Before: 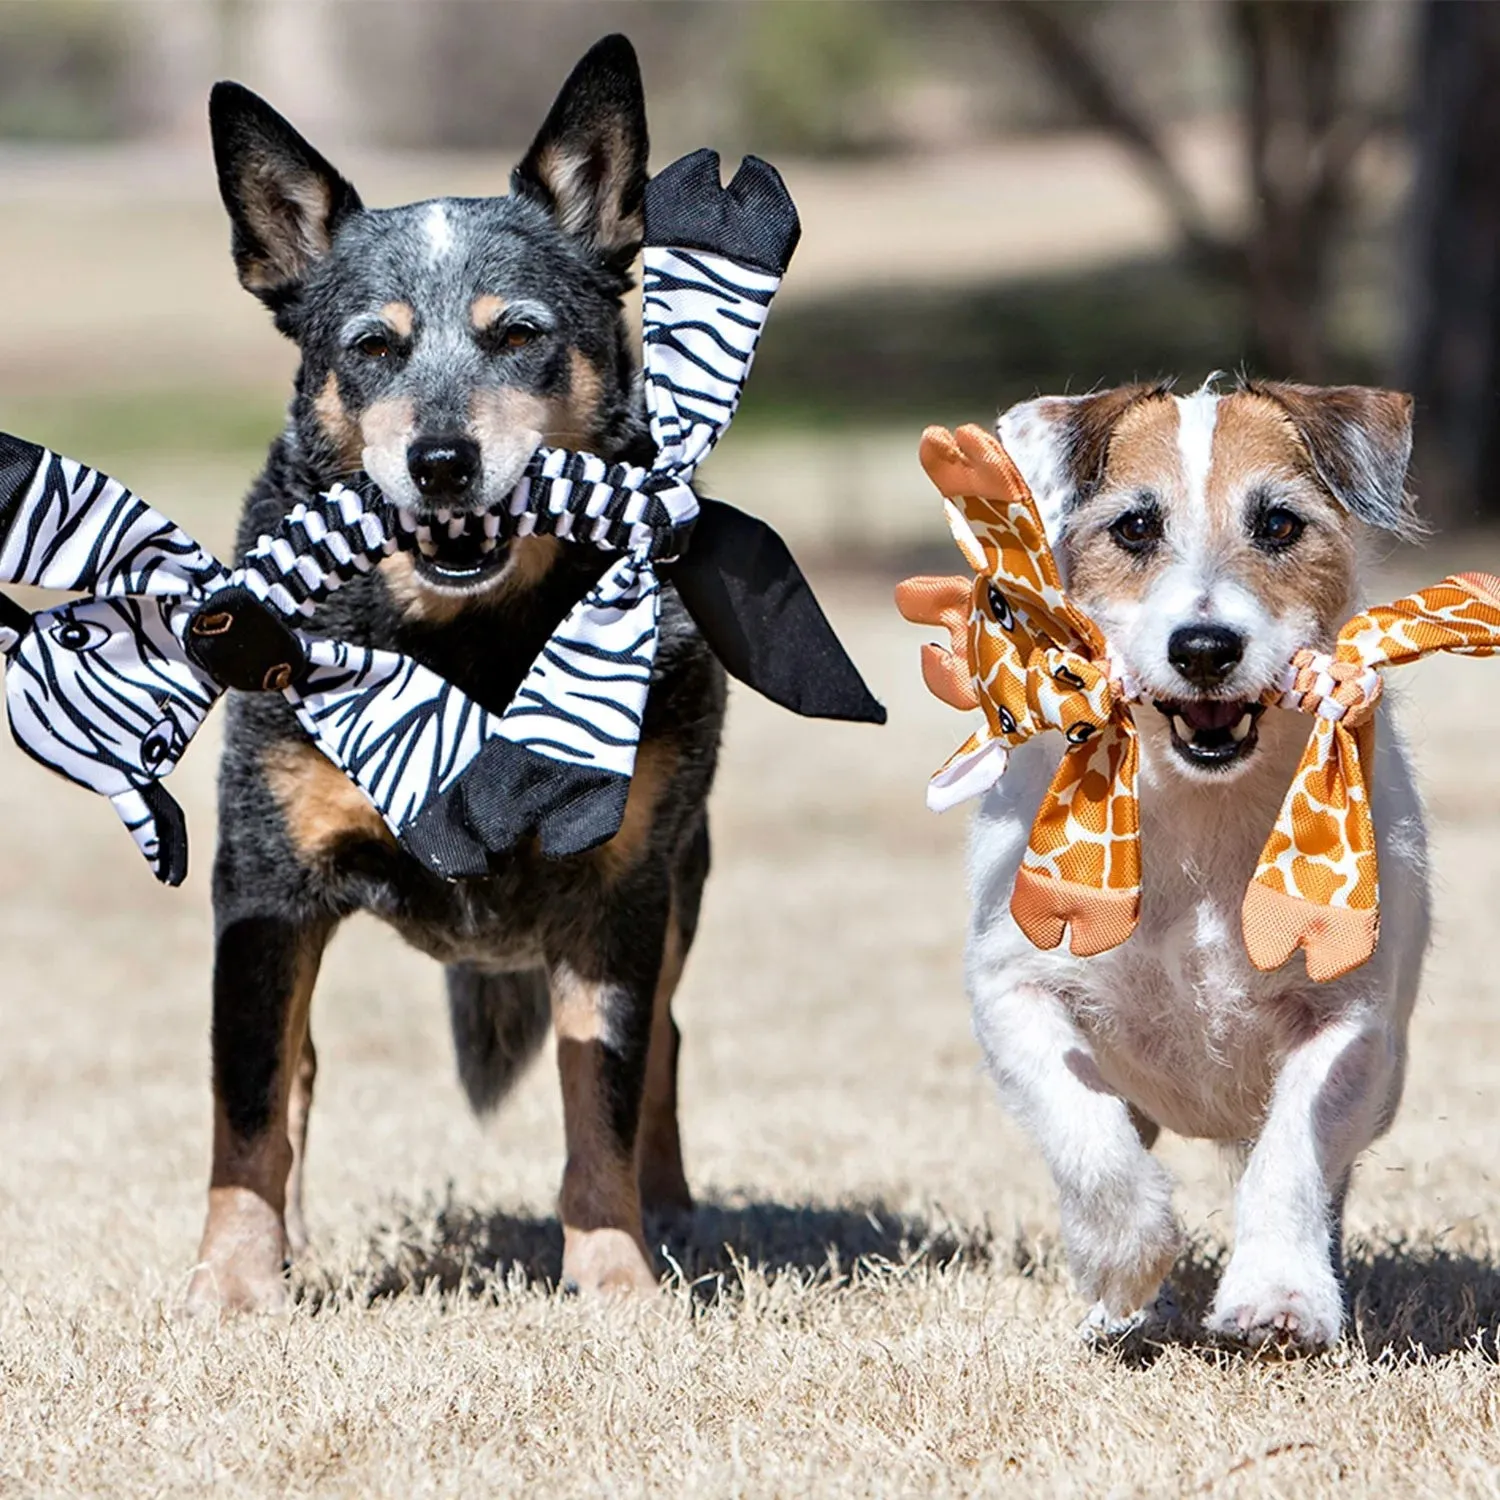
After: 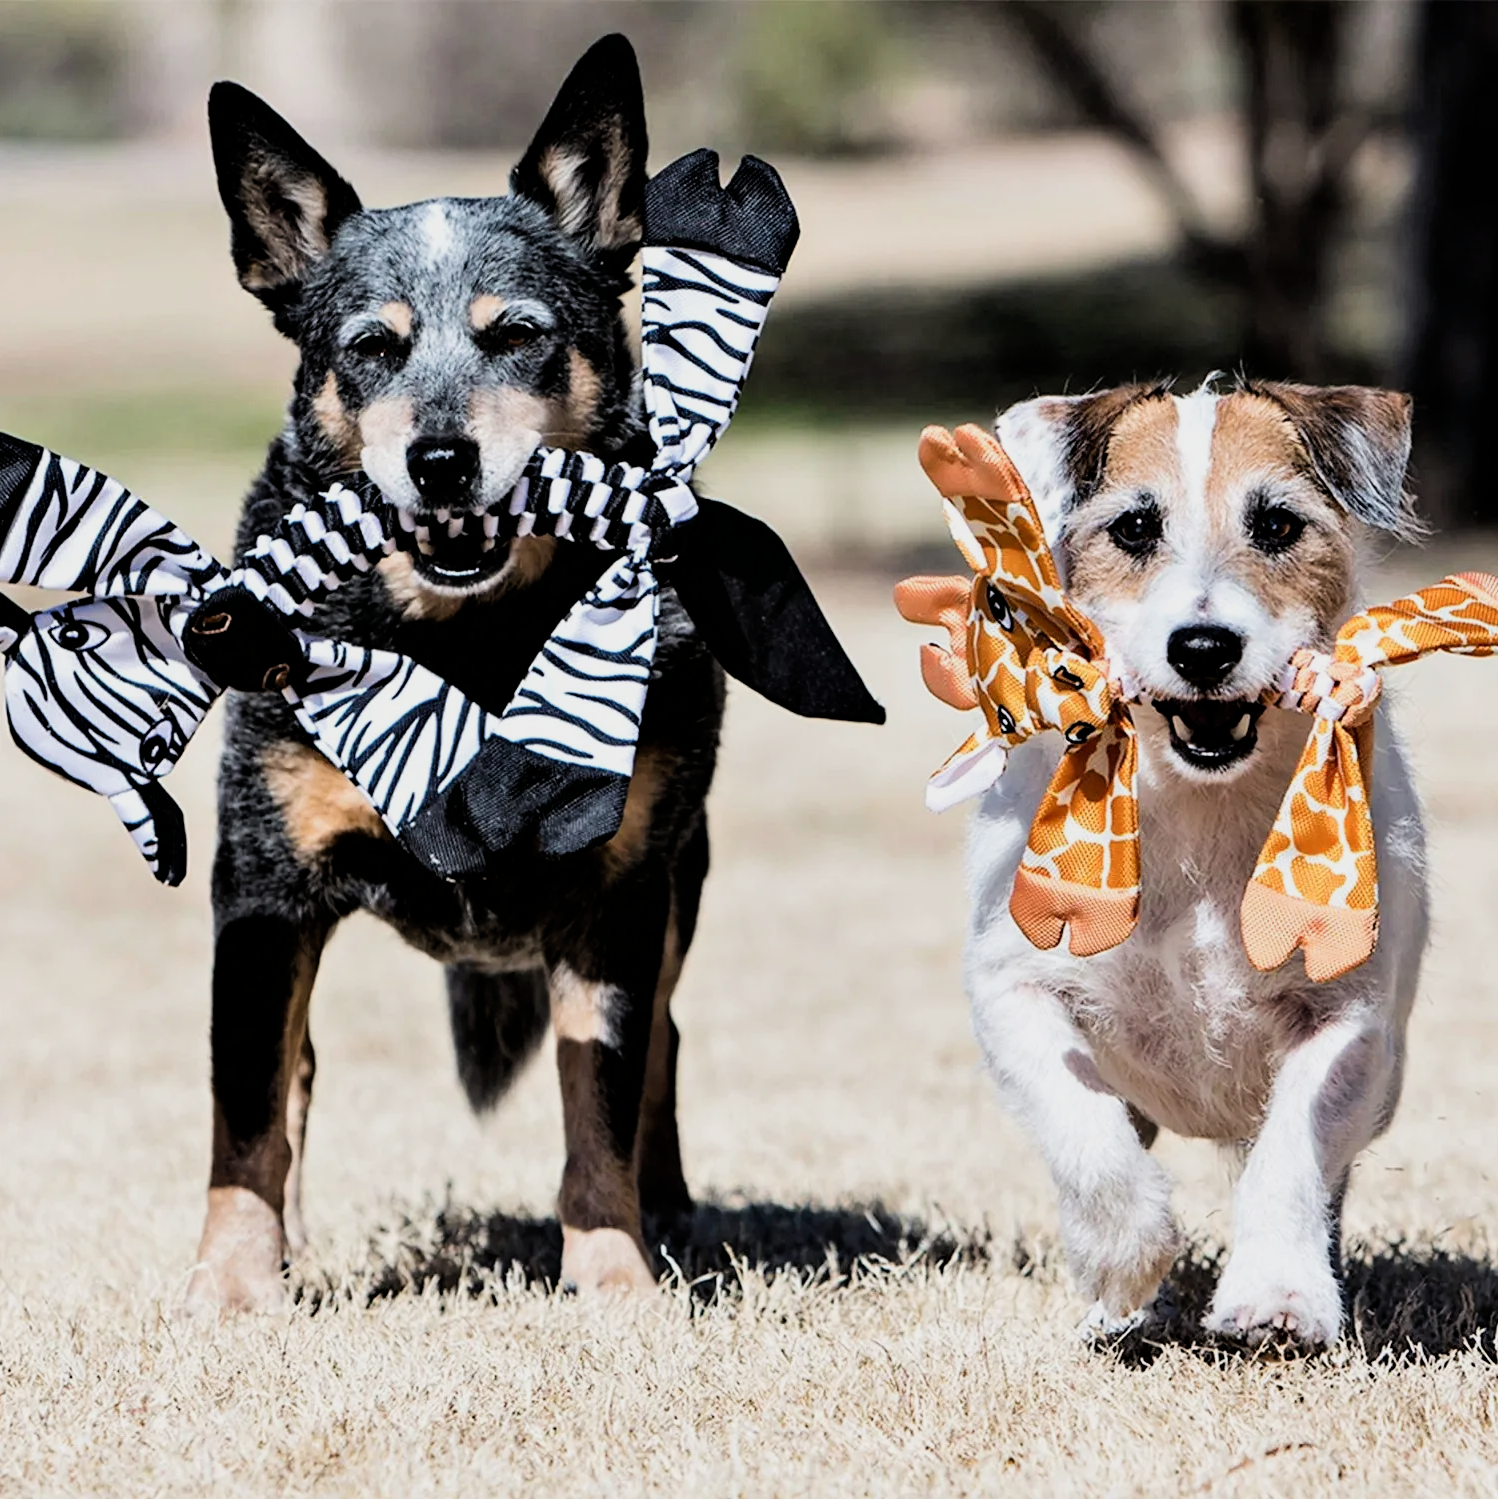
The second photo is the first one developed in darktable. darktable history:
crop and rotate: left 0.126%
filmic rgb: black relative exposure -5 EV, white relative exposure 3.5 EV, hardness 3.19, contrast 1.4, highlights saturation mix -30%
